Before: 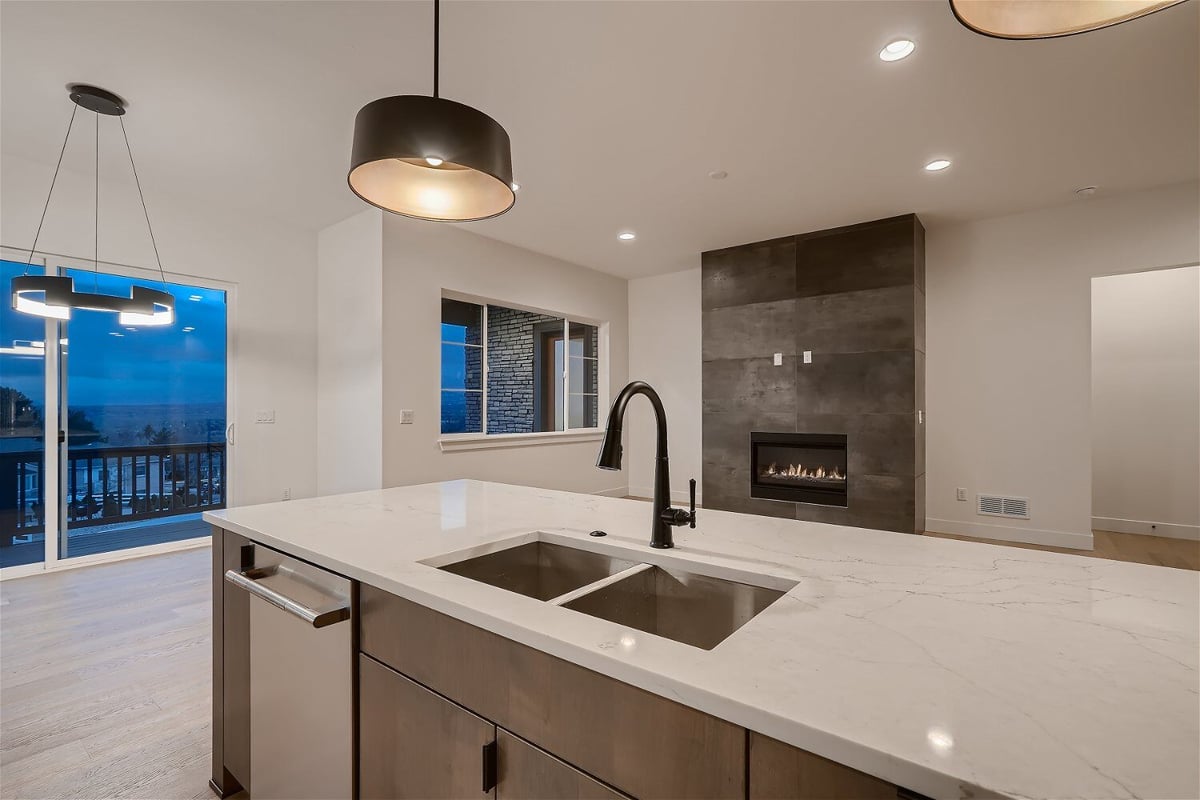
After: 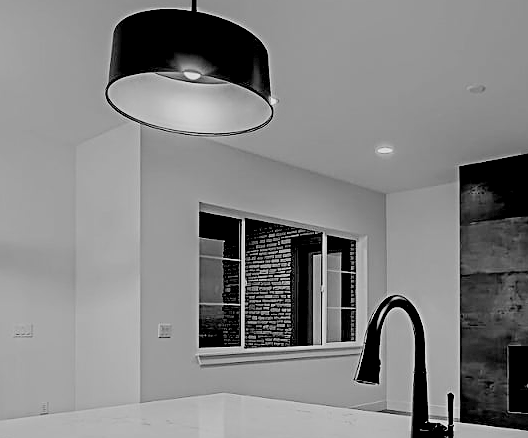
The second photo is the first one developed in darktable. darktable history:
sharpen: radius 2.531, amount 0.628
exposure: black level correction 0.056, compensate highlight preservation false
crop: left 20.248%, top 10.86%, right 35.675%, bottom 34.321%
tone equalizer: on, module defaults
monochrome: on, module defaults
filmic rgb: black relative exposure -7.65 EV, white relative exposure 4.56 EV, hardness 3.61
